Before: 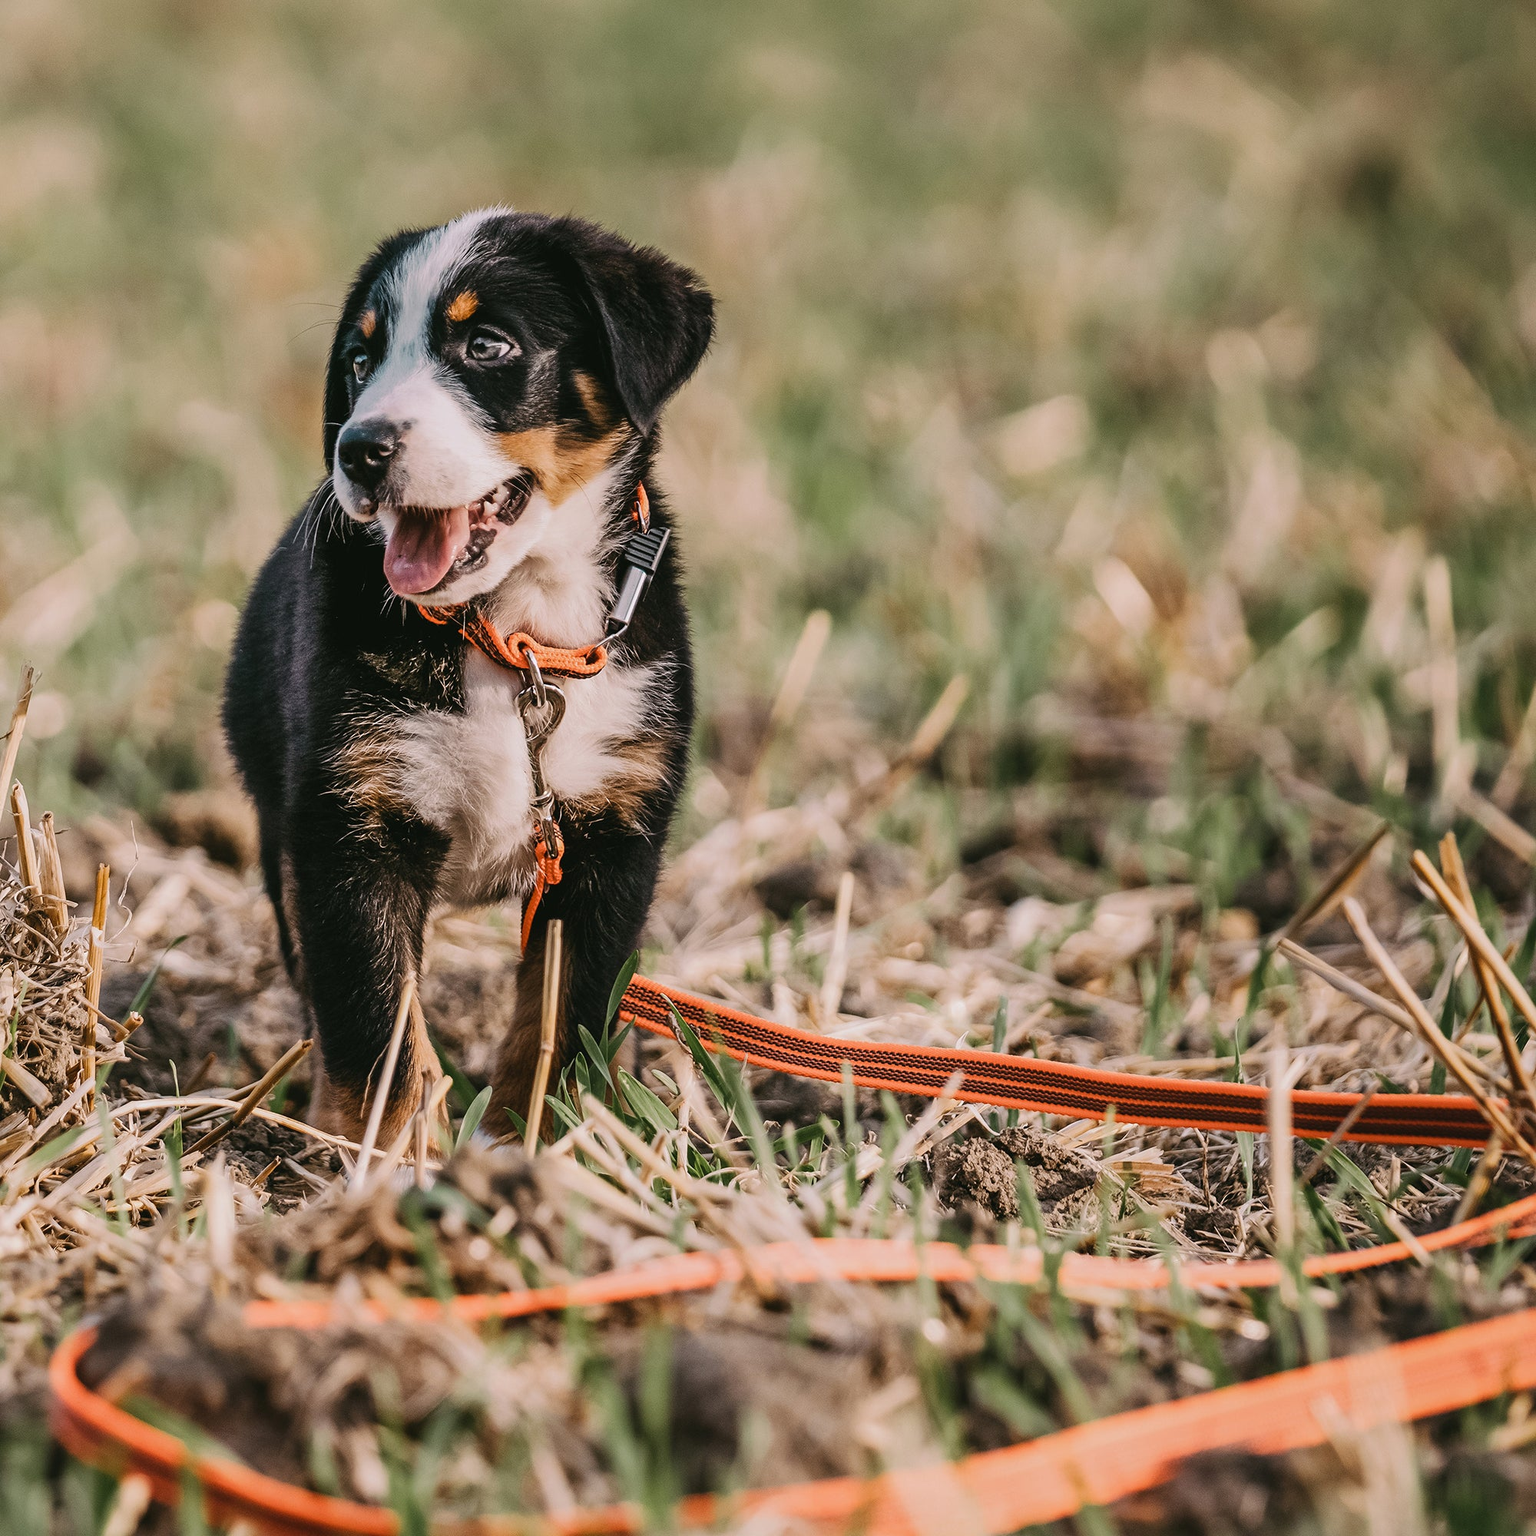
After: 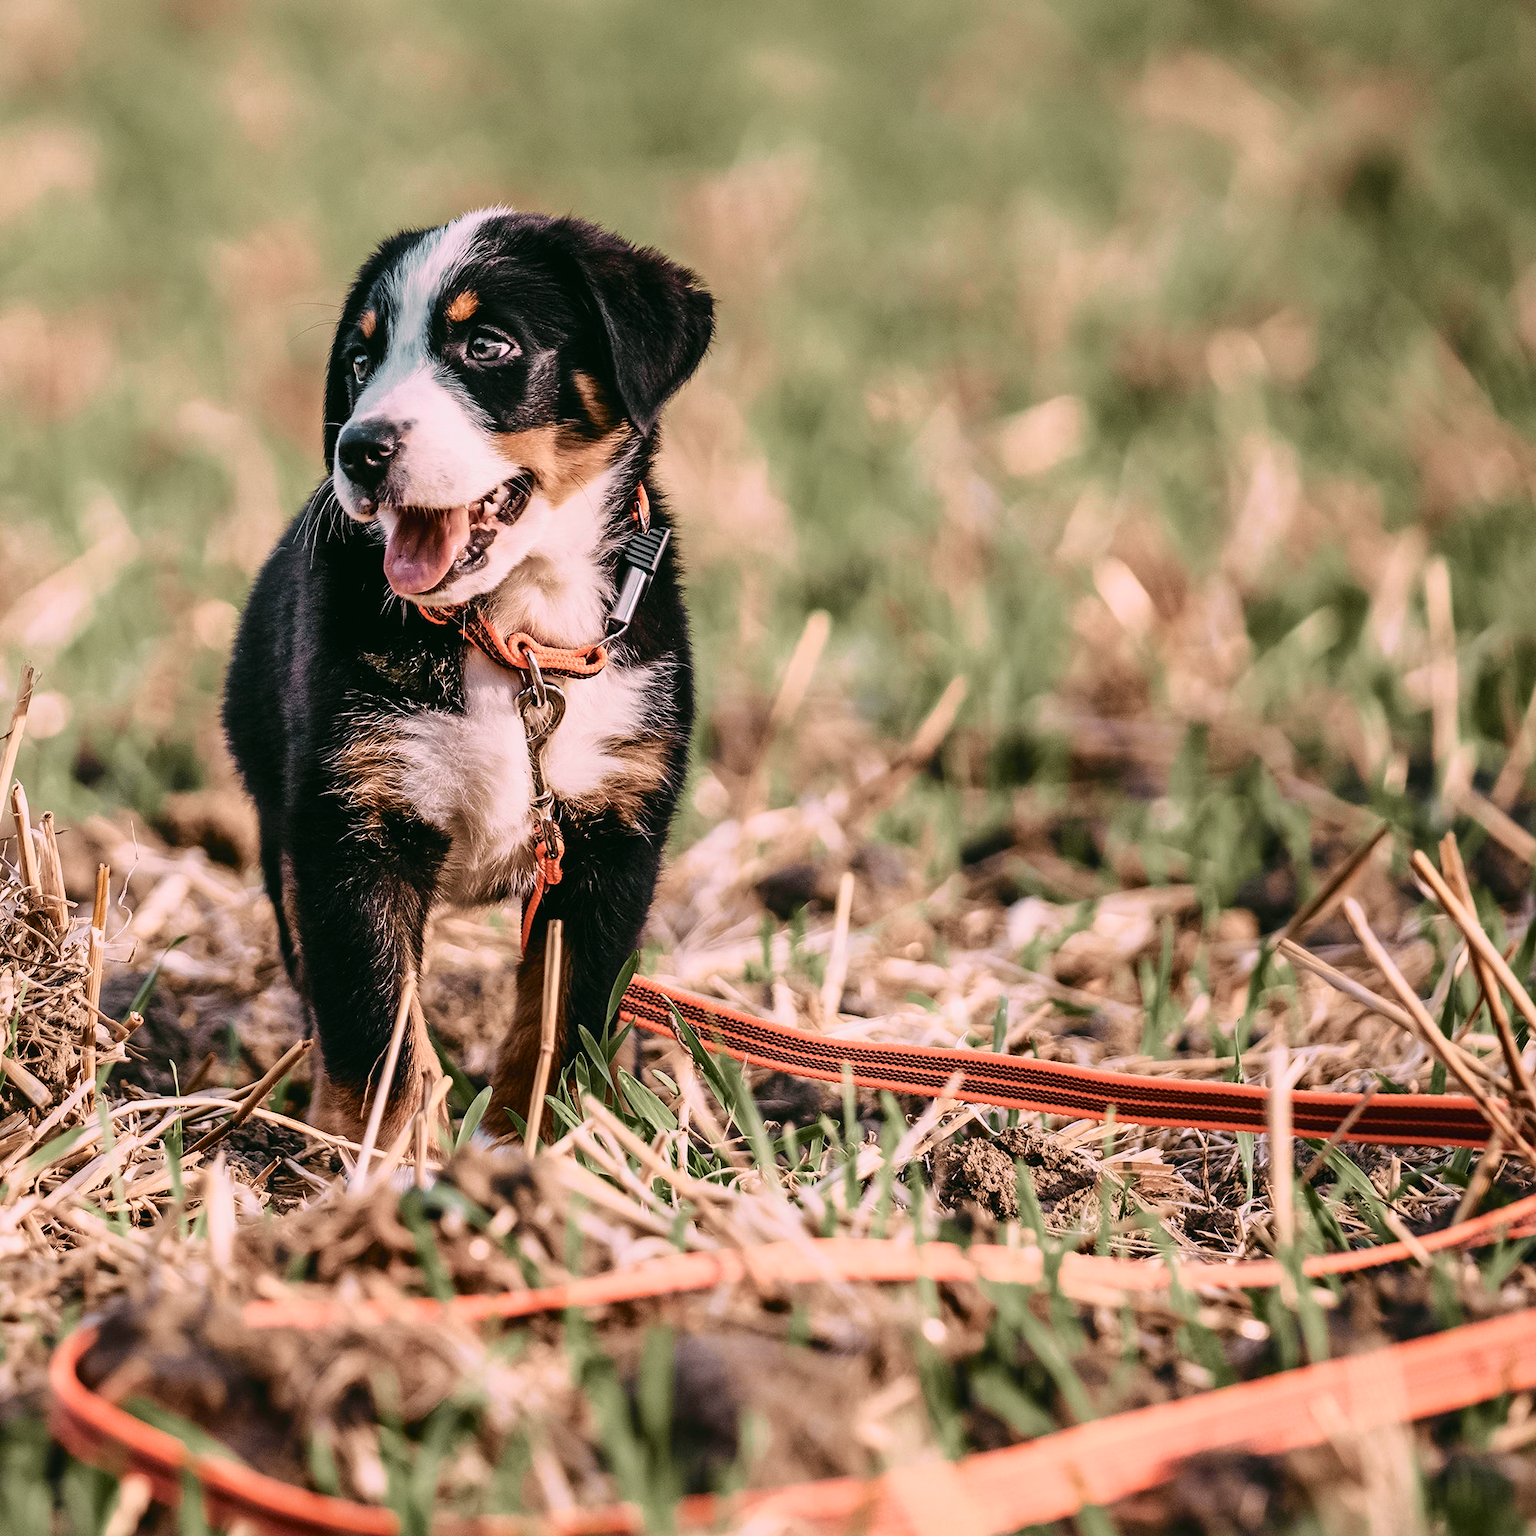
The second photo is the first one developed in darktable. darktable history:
tone curve: curves: ch0 [(0, 0) (0.105, 0.068) (0.195, 0.162) (0.283, 0.283) (0.384, 0.404) (0.485, 0.531) (0.638, 0.681) (0.795, 0.879) (1, 0.977)]; ch1 [(0, 0) (0.161, 0.092) (0.35, 0.33) (0.379, 0.401) (0.456, 0.469) (0.504, 0.501) (0.512, 0.523) (0.58, 0.597) (0.635, 0.646) (1, 1)]; ch2 [(0, 0) (0.371, 0.362) (0.437, 0.437) (0.5, 0.5) (0.53, 0.523) (0.56, 0.58) (0.622, 0.606) (1, 1)], color space Lab, independent channels, preserve colors none
